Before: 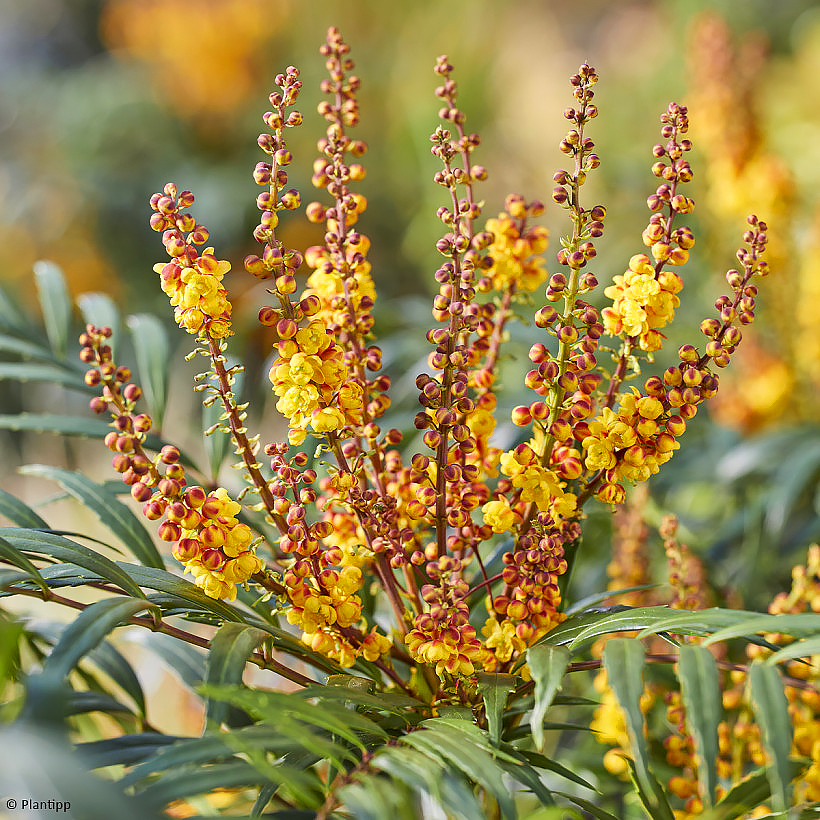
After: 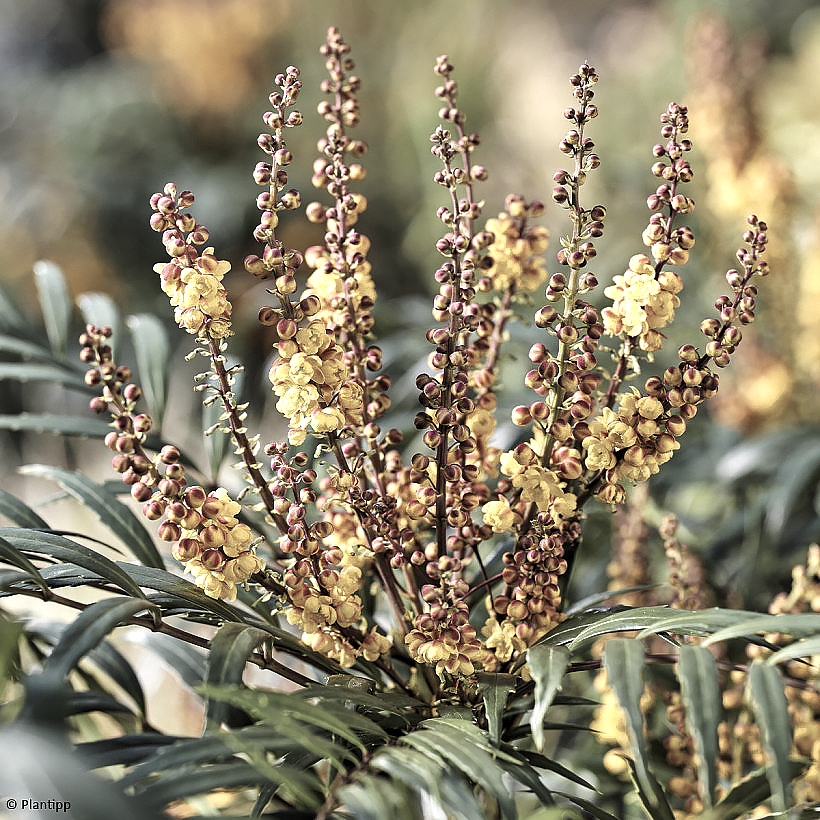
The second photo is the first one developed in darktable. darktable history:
color zones: curves: ch0 [(0, 0.6) (0.129, 0.508) (0.193, 0.483) (0.429, 0.5) (0.571, 0.5) (0.714, 0.5) (0.857, 0.5) (1, 0.6)]; ch1 [(0, 0.481) (0.112, 0.245) (0.213, 0.223) (0.429, 0.233) (0.571, 0.231) (0.683, 0.242) (0.857, 0.296) (1, 0.481)]
levels: gray 59.38%, levels [0.129, 0.519, 0.867]
